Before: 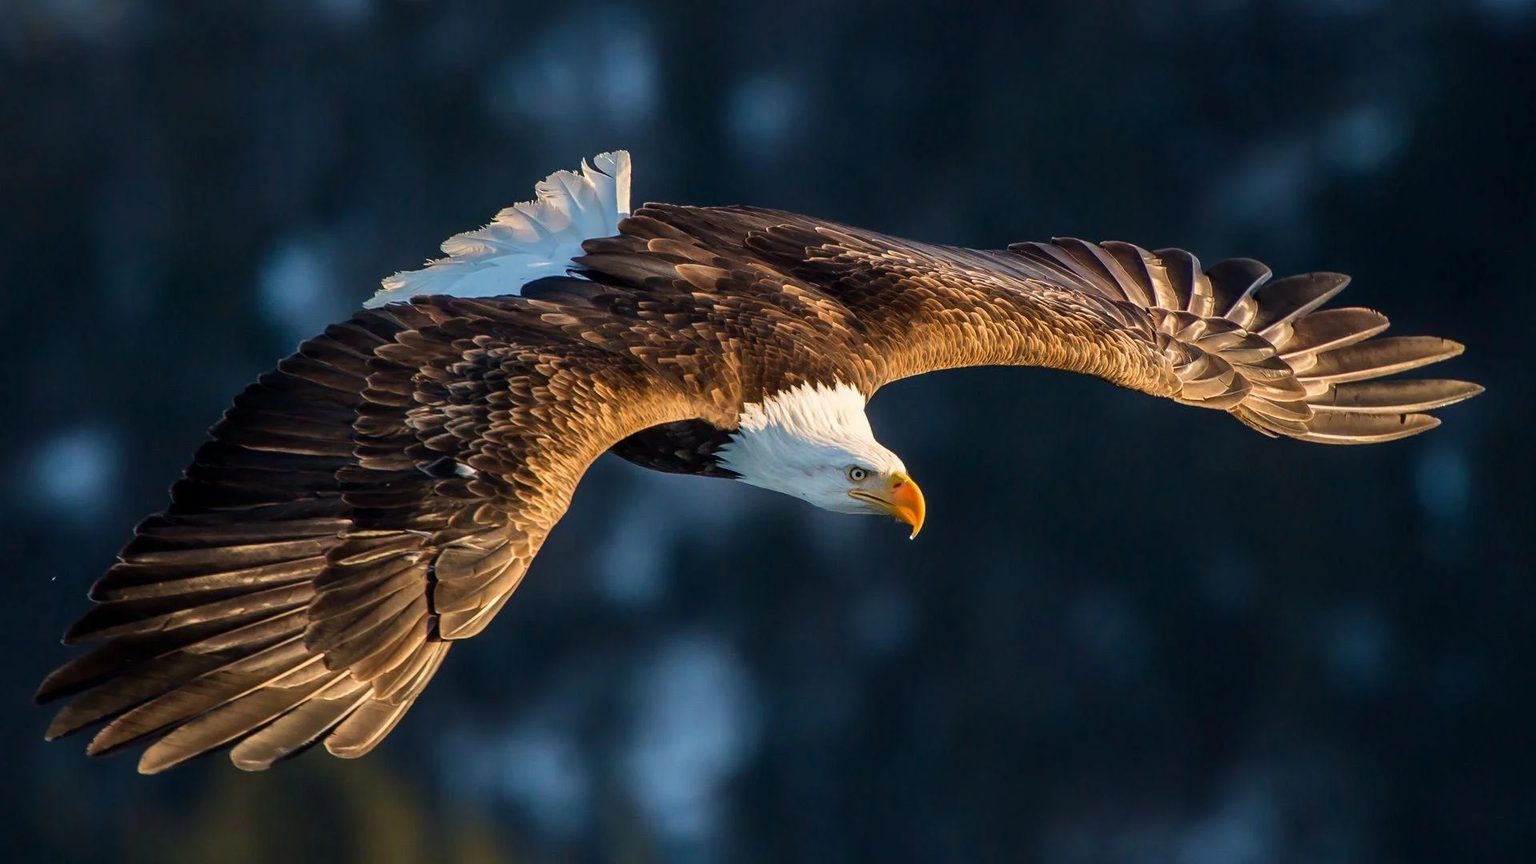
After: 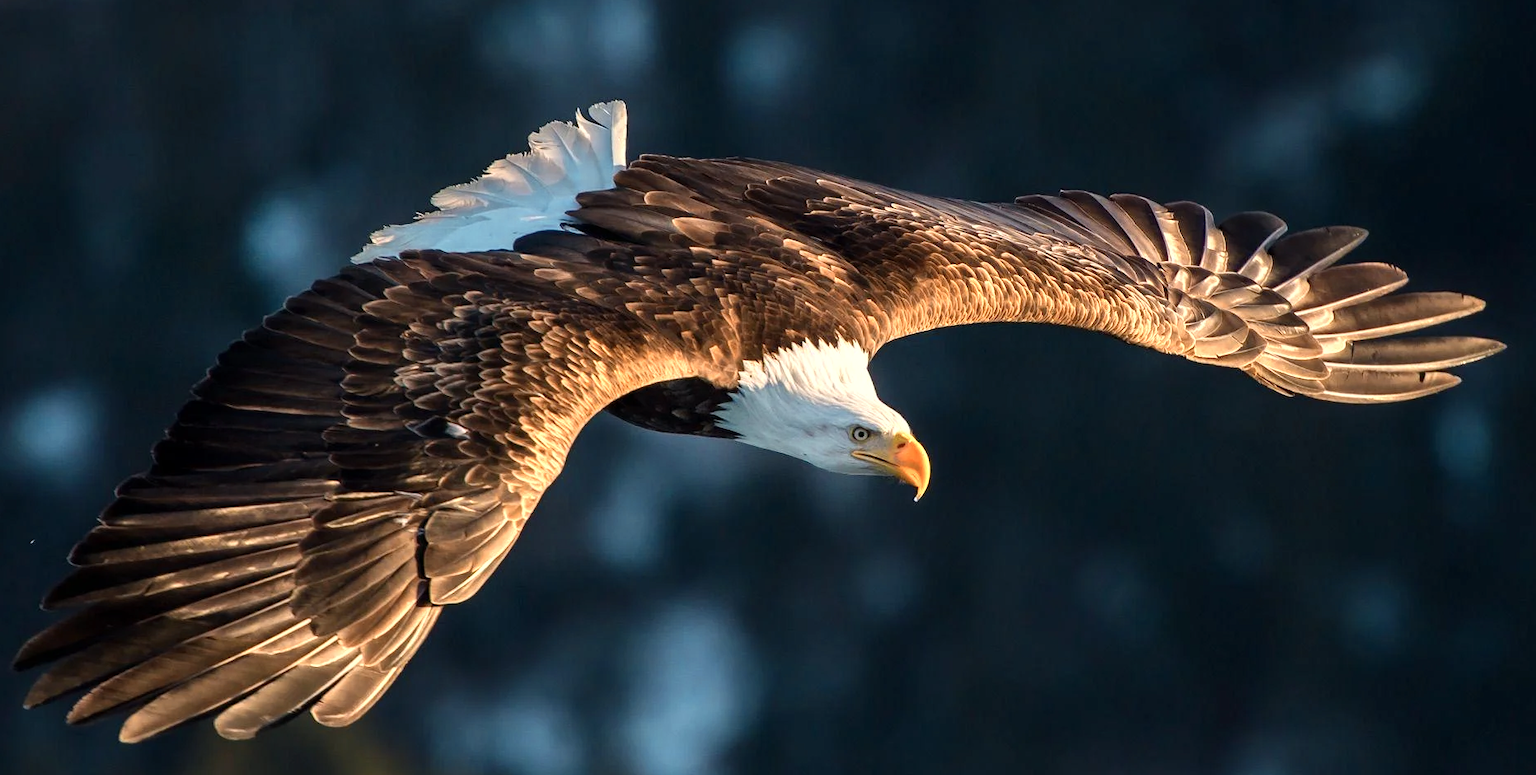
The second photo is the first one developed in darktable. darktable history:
color zones: curves: ch0 [(0.018, 0.548) (0.197, 0.654) (0.425, 0.447) (0.605, 0.658) (0.732, 0.579)]; ch1 [(0.105, 0.531) (0.224, 0.531) (0.386, 0.39) (0.618, 0.456) (0.732, 0.456) (0.956, 0.421)]; ch2 [(0.039, 0.583) (0.215, 0.465) (0.399, 0.544) (0.465, 0.548) (0.614, 0.447) (0.724, 0.43) (0.882, 0.623) (0.956, 0.632)]
crop: left 1.507%, top 6.147%, right 1.379%, bottom 6.637%
